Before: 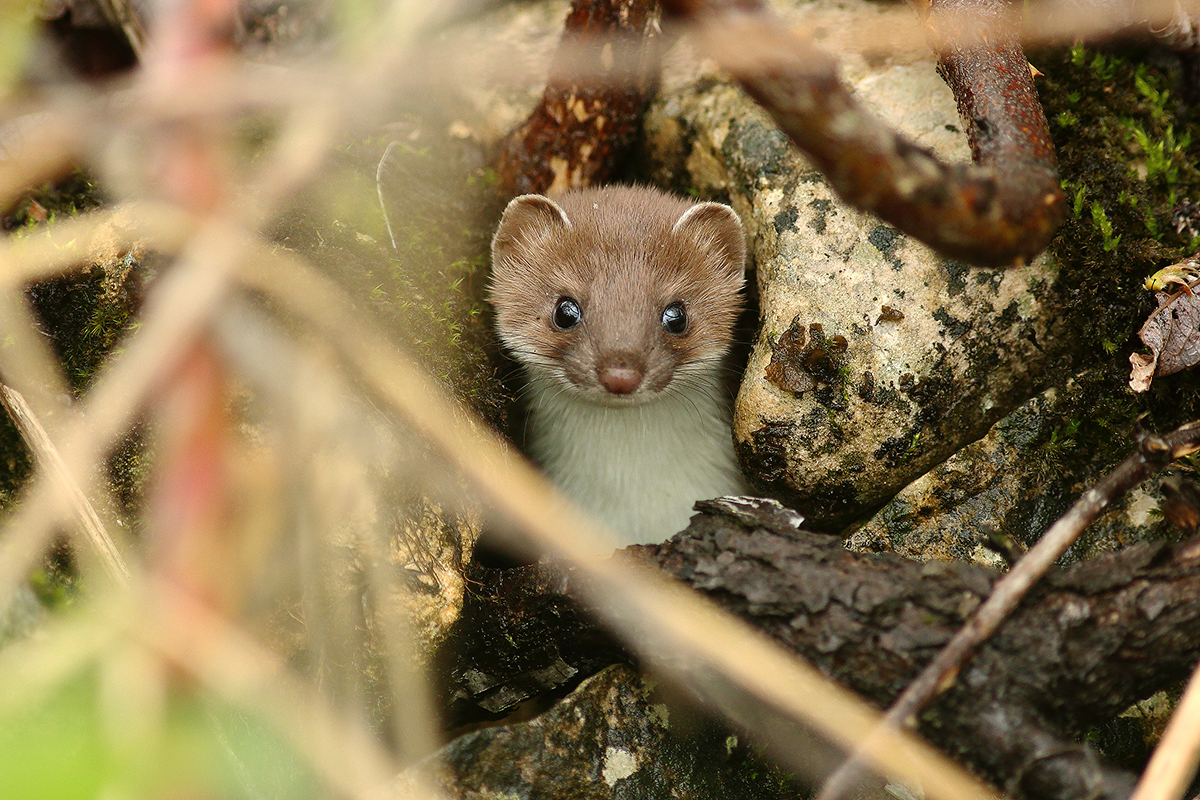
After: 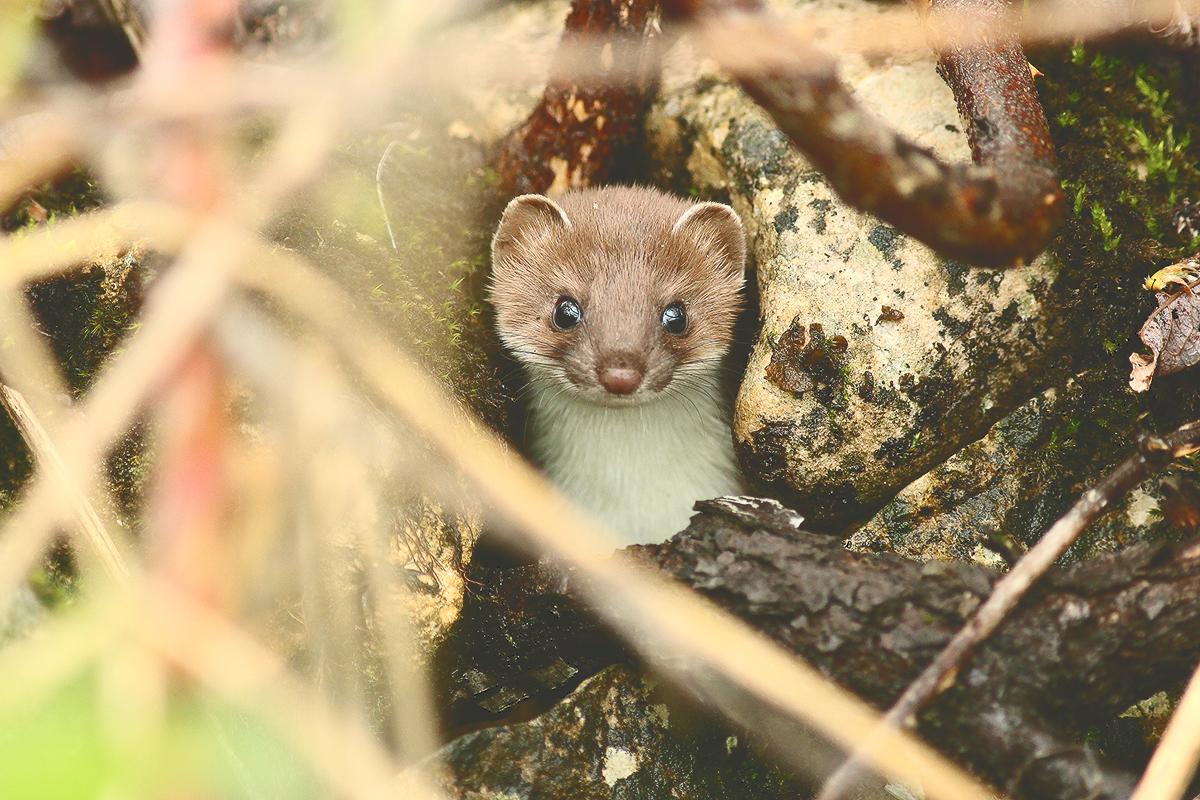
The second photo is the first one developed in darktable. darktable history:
tone curve: curves: ch0 [(0, 0) (0.003, 0.203) (0.011, 0.203) (0.025, 0.21) (0.044, 0.22) (0.069, 0.231) (0.1, 0.243) (0.136, 0.255) (0.177, 0.277) (0.224, 0.305) (0.277, 0.346) (0.335, 0.412) (0.399, 0.492) (0.468, 0.571) (0.543, 0.658) (0.623, 0.75) (0.709, 0.837) (0.801, 0.905) (0.898, 0.955) (1, 1)], color space Lab, independent channels, preserve colors none
